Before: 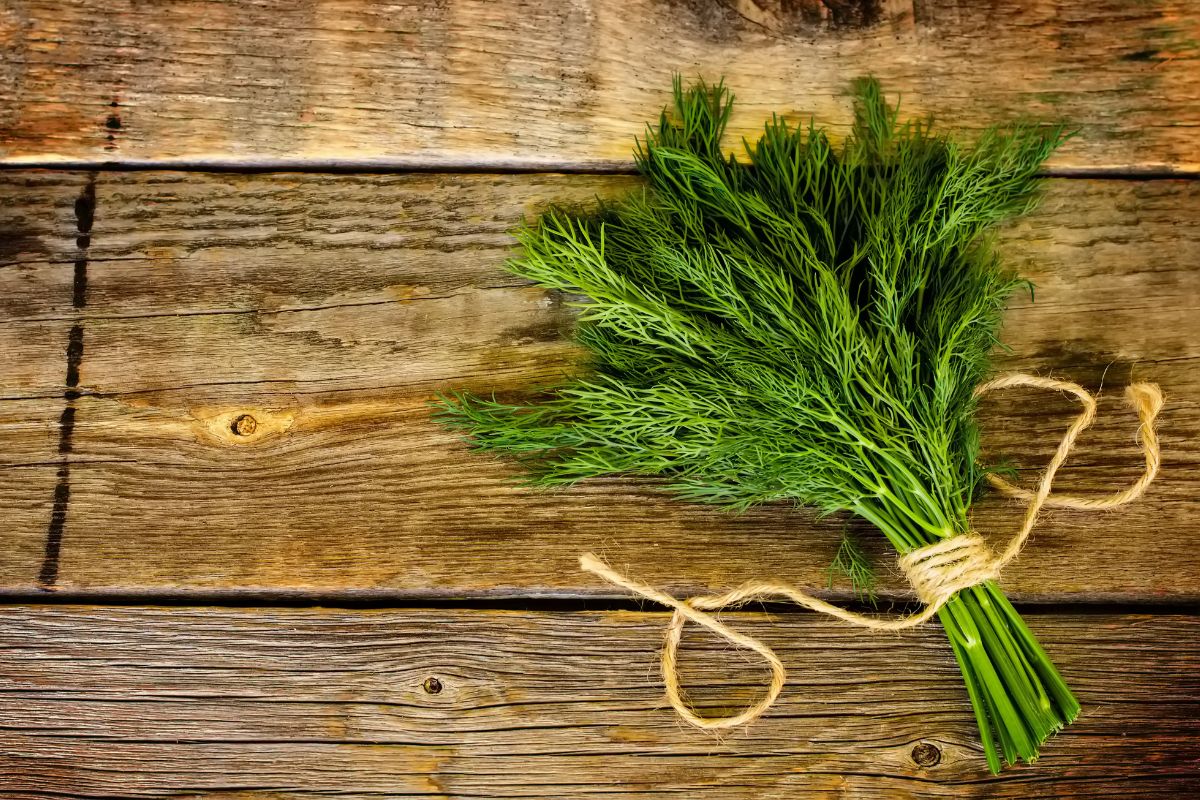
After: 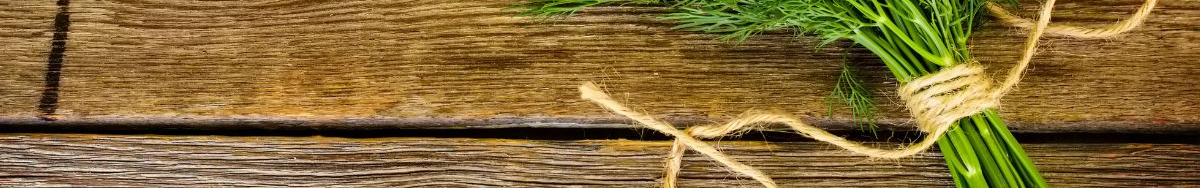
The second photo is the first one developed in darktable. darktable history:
crop and rotate: top 59.069%, bottom 17.374%
